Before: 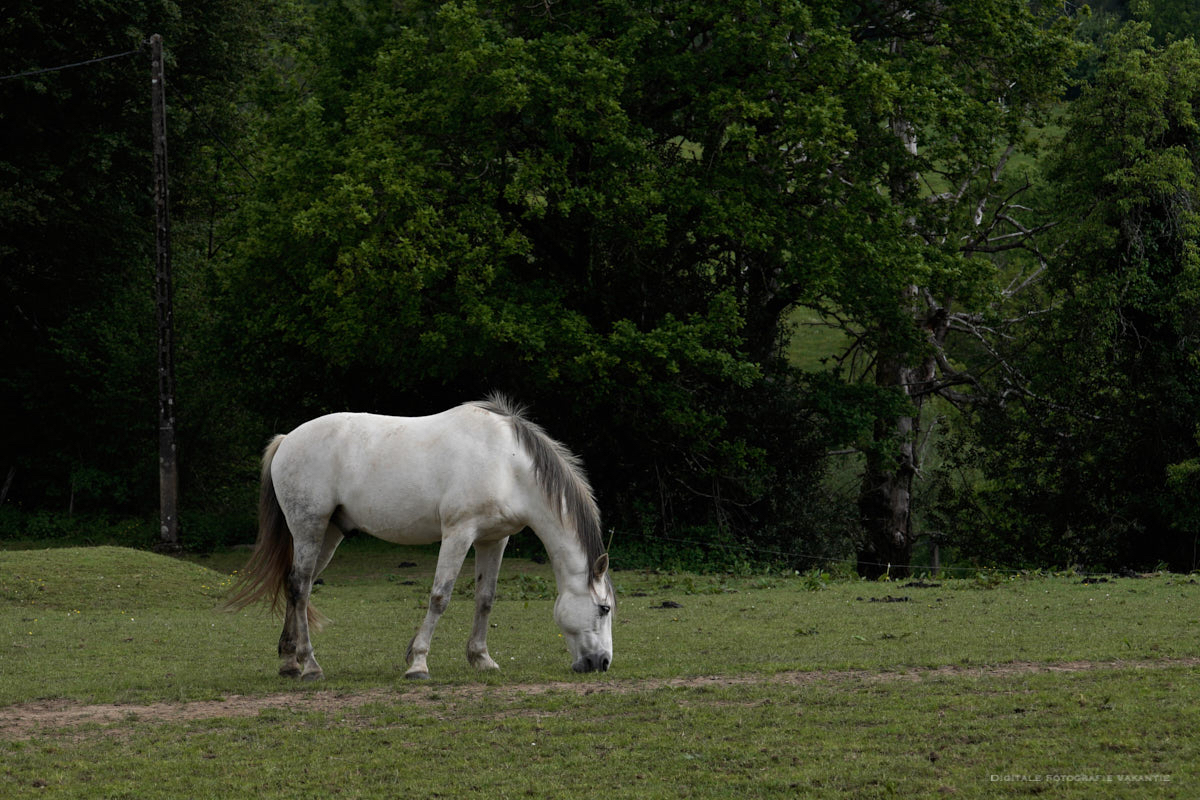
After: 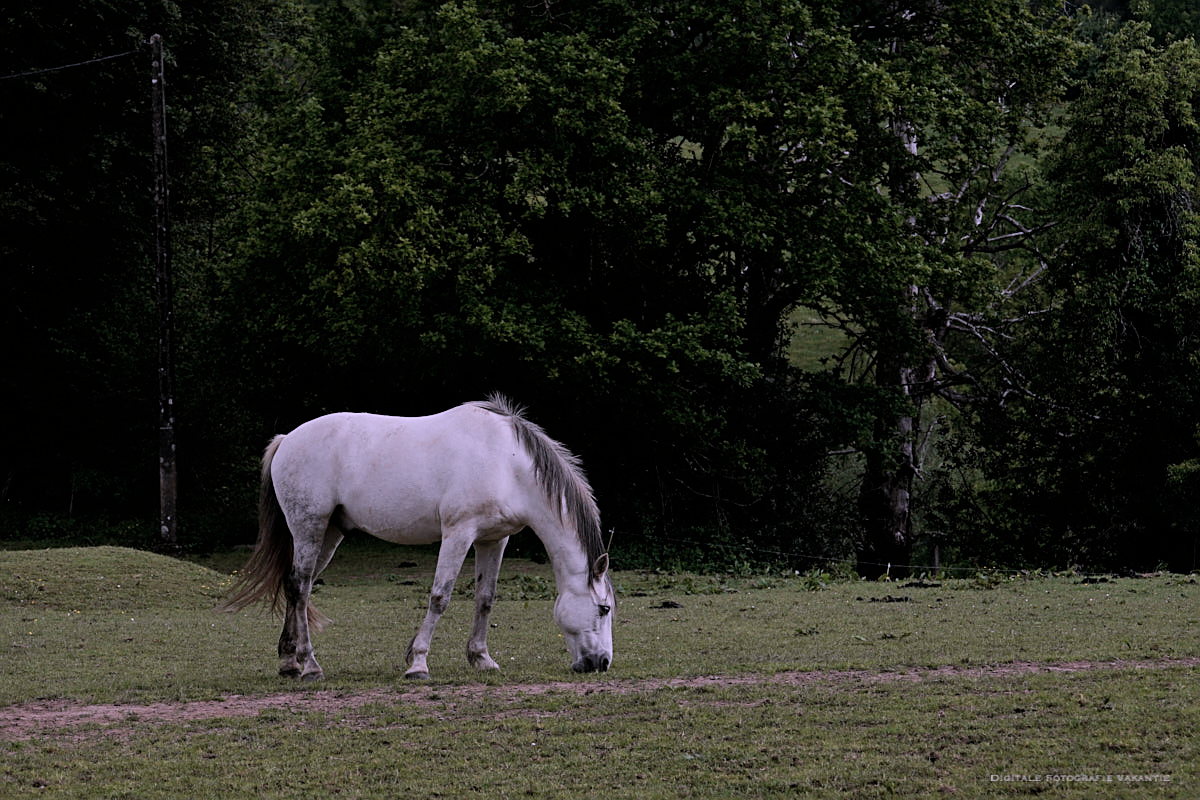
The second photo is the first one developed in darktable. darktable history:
sharpen: on, module defaults
color correction: highlights a* 15.14, highlights b* -25.38
filmic rgb: black relative exposure -7.65 EV, white relative exposure 4.56 EV, hardness 3.61
